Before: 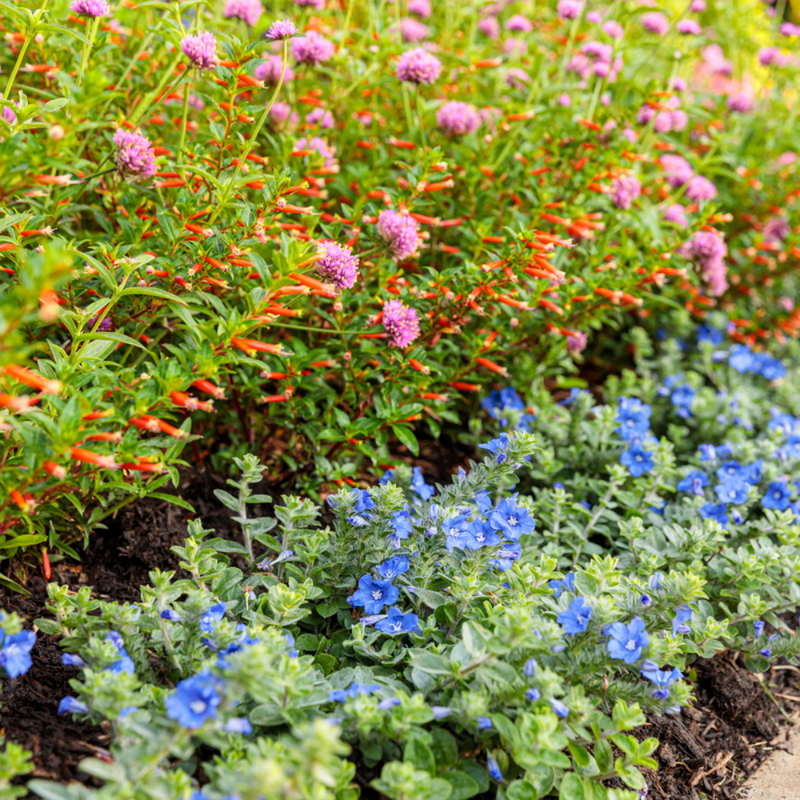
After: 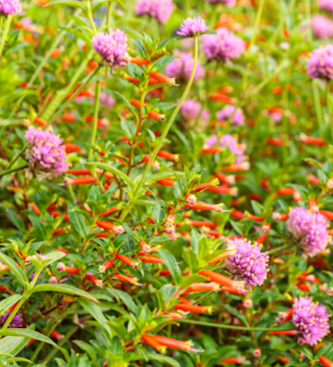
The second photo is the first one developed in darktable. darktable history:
rotate and perspective: rotation 0.192°, lens shift (horizontal) -0.015, crop left 0.005, crop right 0.996, crop top 0.006, crop bottom 0.99
crop and rotate: left 10.817%, top 0.062%, right 47.194%, bottom 53.626%
